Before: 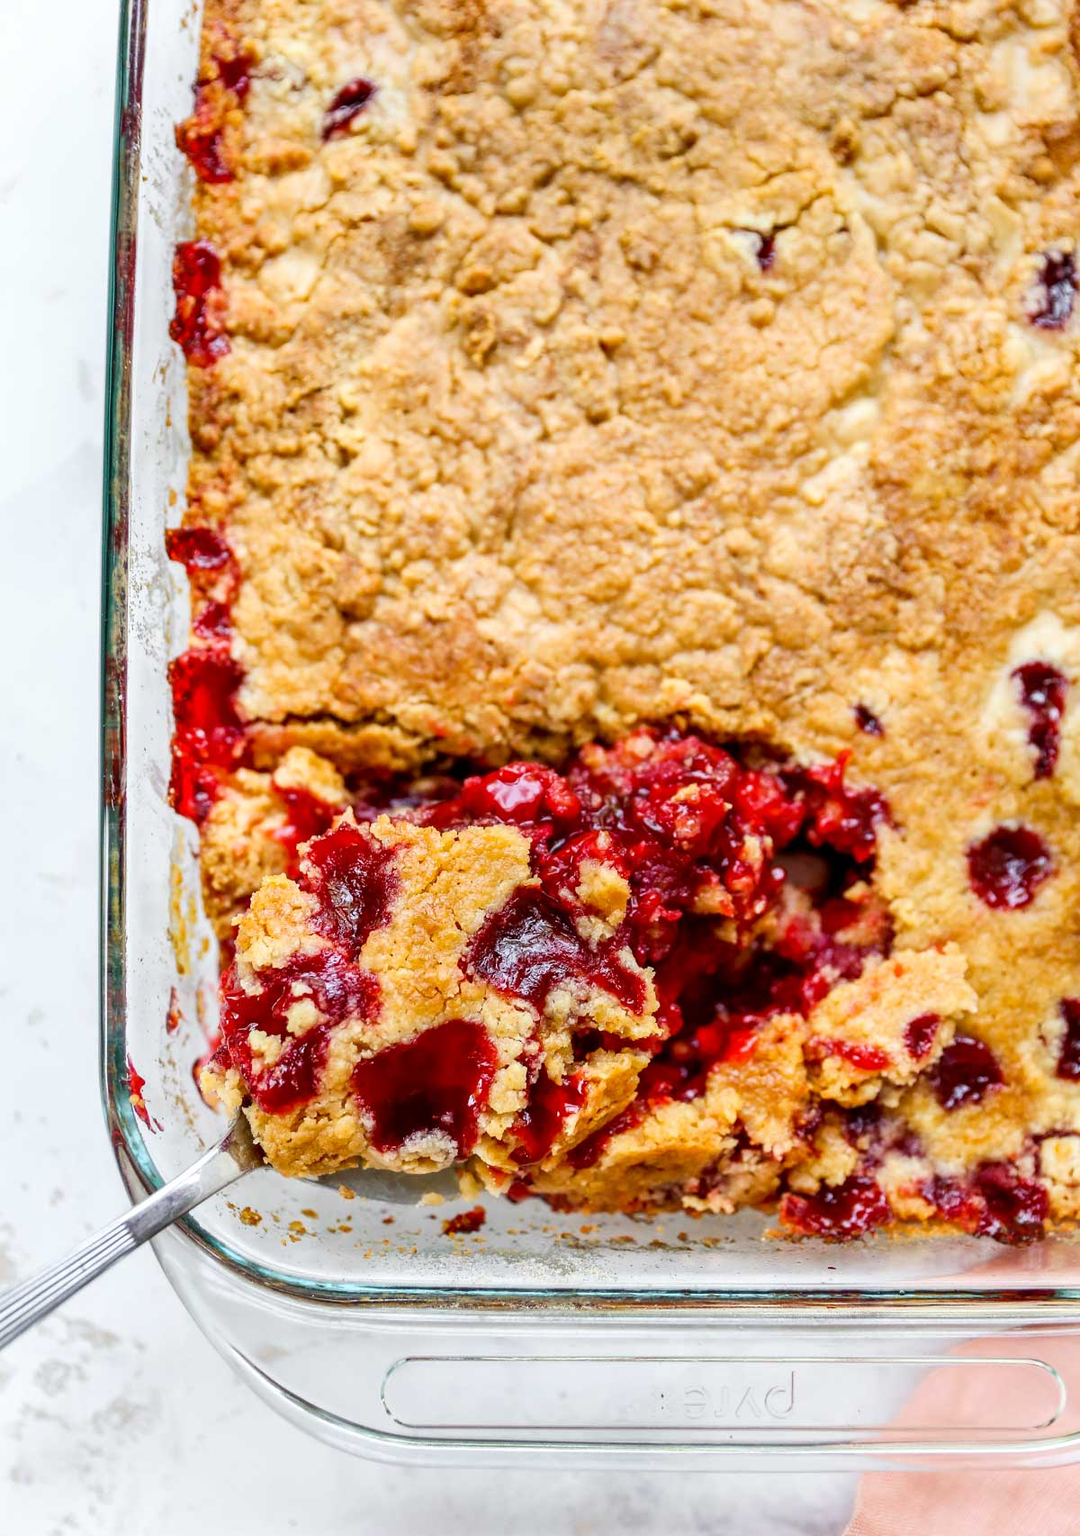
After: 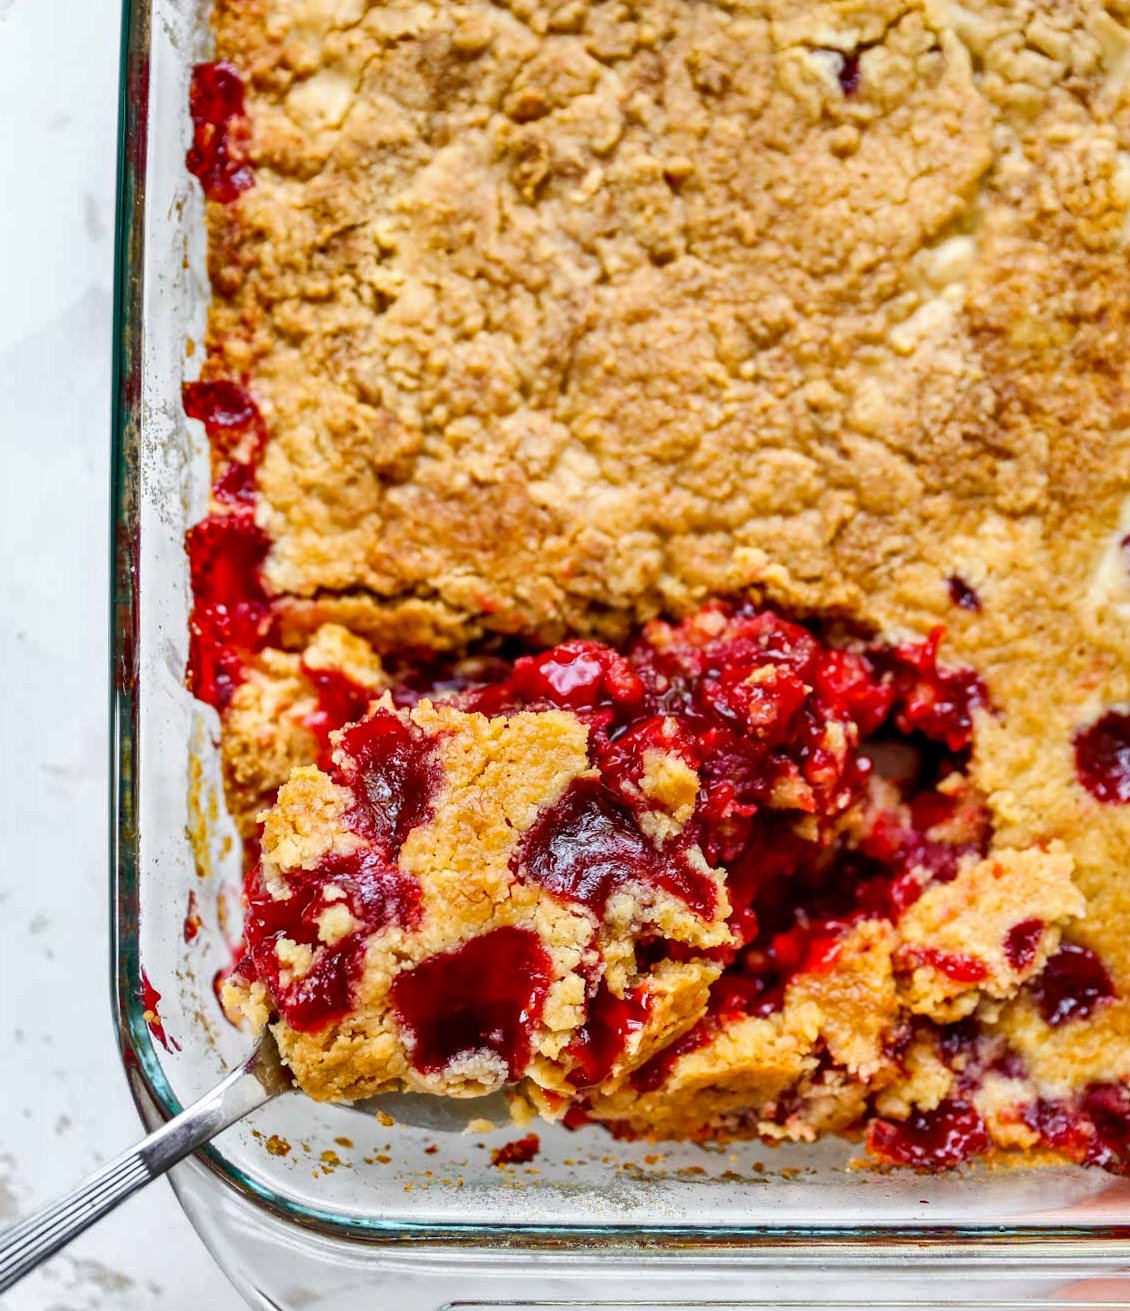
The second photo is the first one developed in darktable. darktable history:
haze removal: compatibility mode true, adaptive false
crop and rotate: angle 0.093°, top 12.017%, right 5.557%, bottom 10.911%
shadows and highlights: soften with gaussian
